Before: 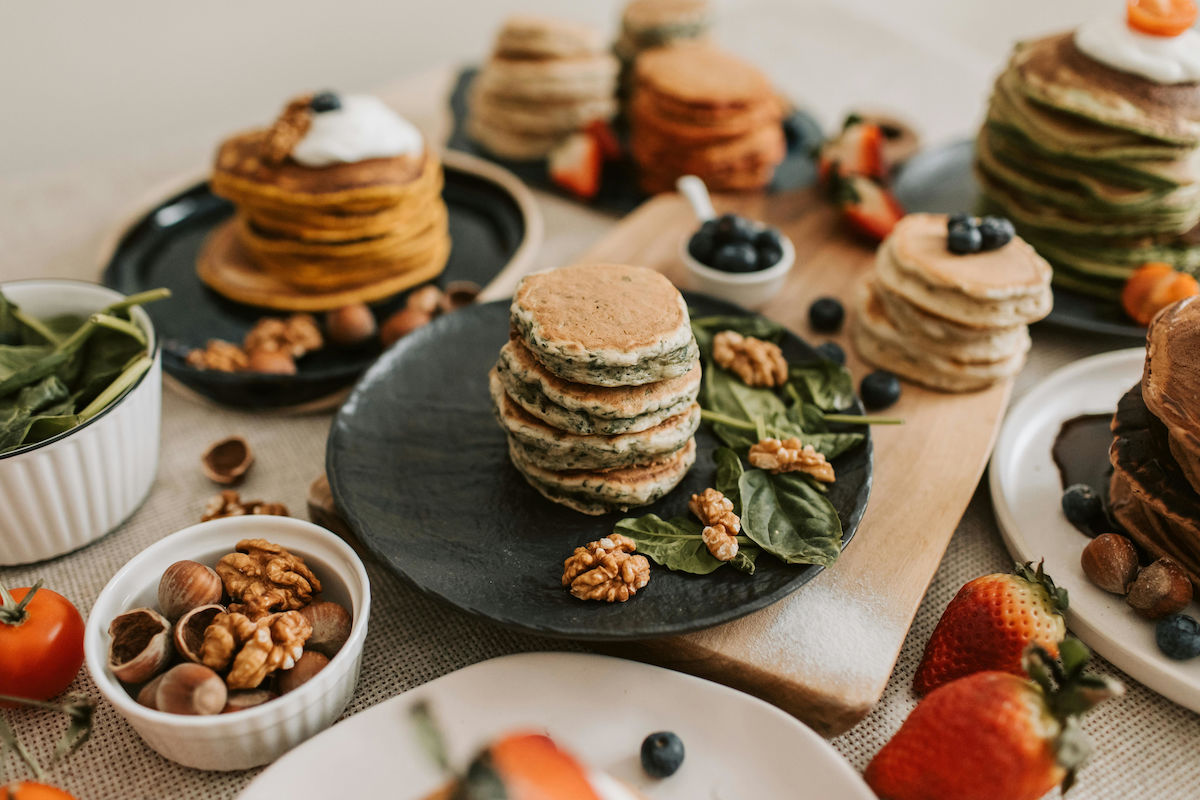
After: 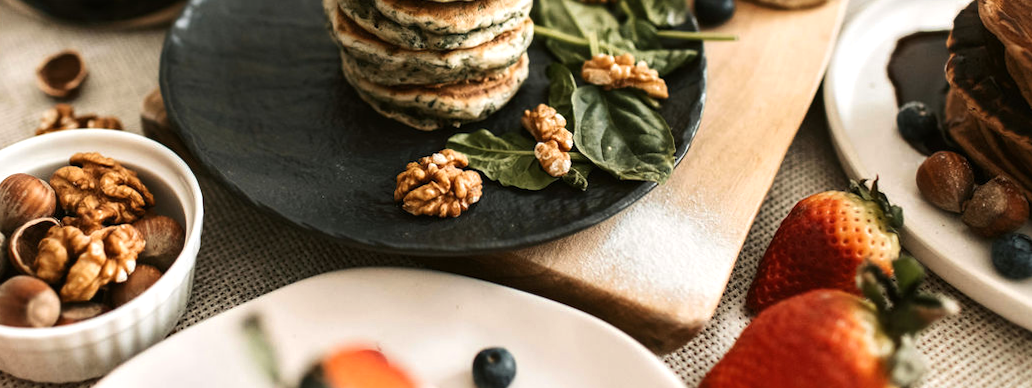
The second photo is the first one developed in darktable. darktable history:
rotate and perspective: rotation 0.192°, lens shift (horizontal) -0.015, crop left 0.005, crop right 0.996, crop top 0.006, crop bottom 0.99
crop and rotate: left 13.306%, top 48.129%, bottom 2.928%
base curve: curves: ch0 [(0, 0) (0.303, 0.277) (1, 1)]
tone equalizer: -8 EV 0.001 EV, -7 EV -0.002 EV, -6 EV 0.002 EV, -5 EV -0.03 EV, -4 EV -0.116 EV, -3 EV -0.169 EV, -2 EV 0.24 EV, -1 EV 0.702 EV, +0 EV 0.493 EV
